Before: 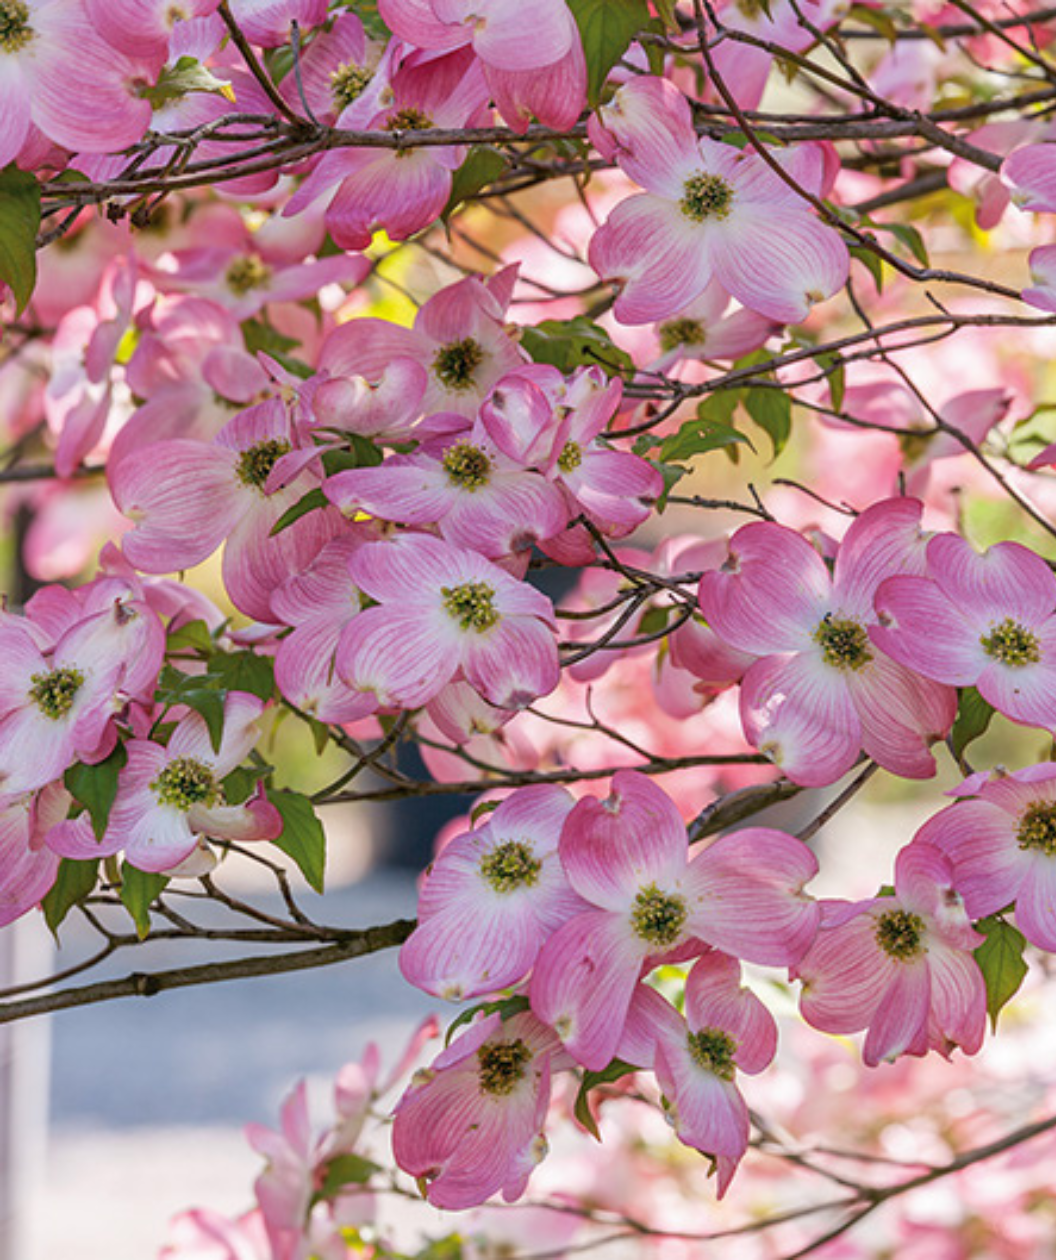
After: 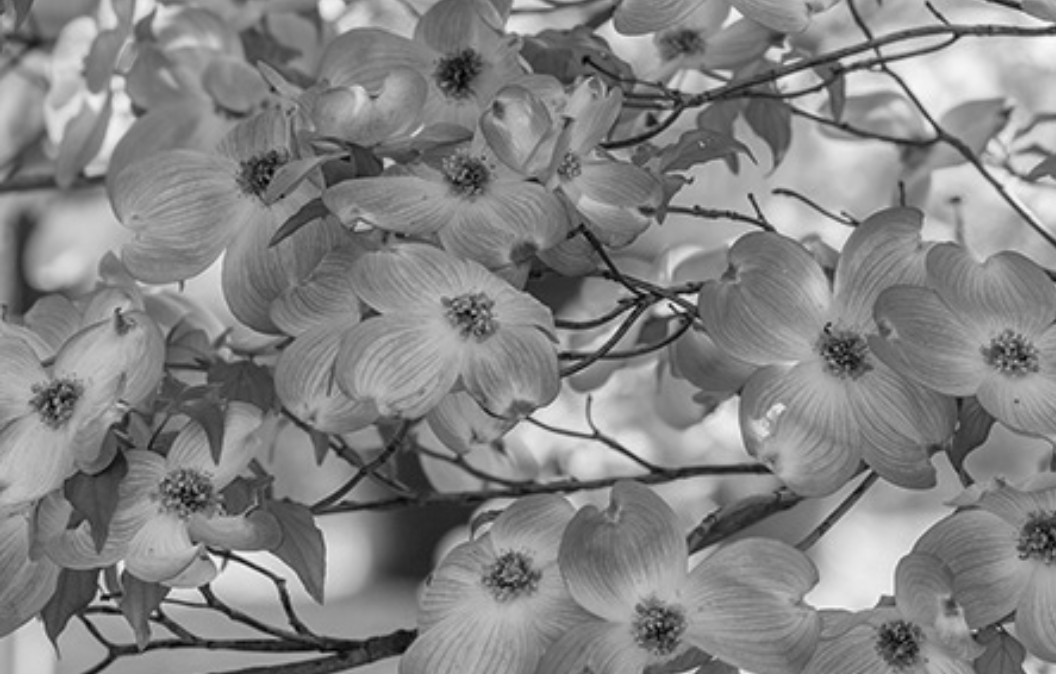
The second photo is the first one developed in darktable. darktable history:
monochrome: a 0, b 0, size 0.5, highlights 0.57
crop and rotate: top 23.043%, bottom 23.437%
